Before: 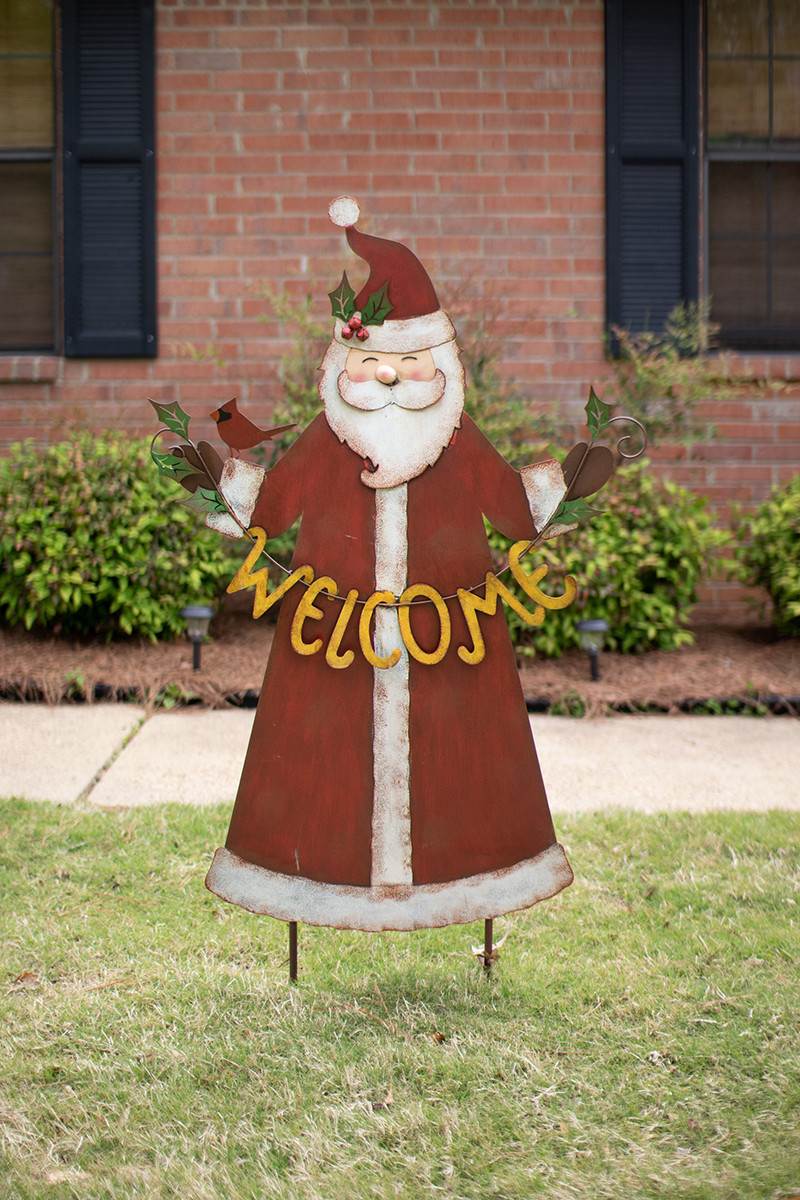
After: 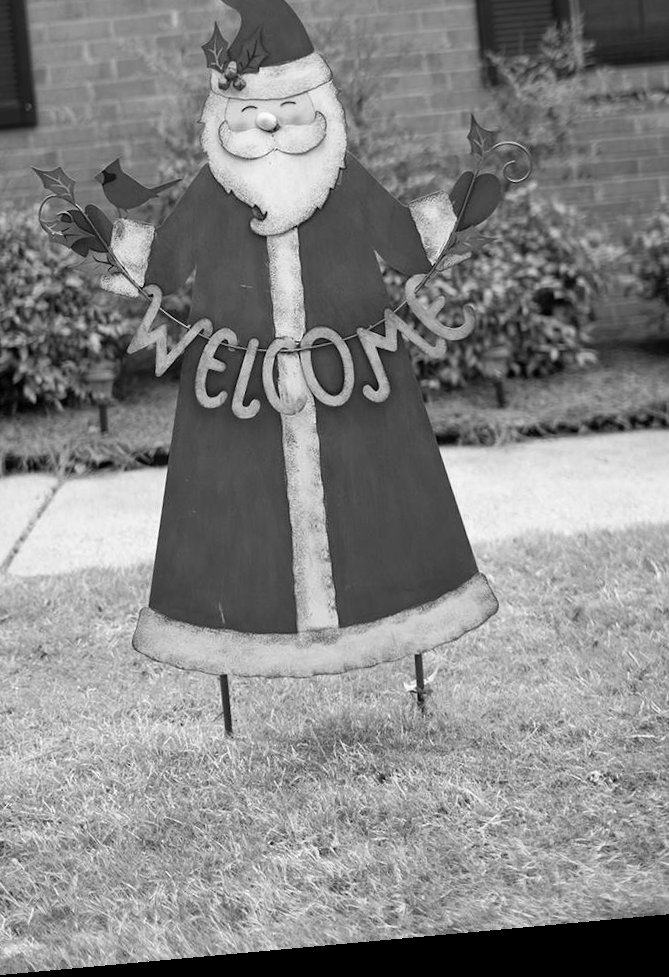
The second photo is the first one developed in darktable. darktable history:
tone equalizer: on, module defaults
monochrome: on, module defaults
rotate and perspective: rotation -5.2°, automatic cropping off
crop: left 16.871%, top 22.857%, right 9.116%
